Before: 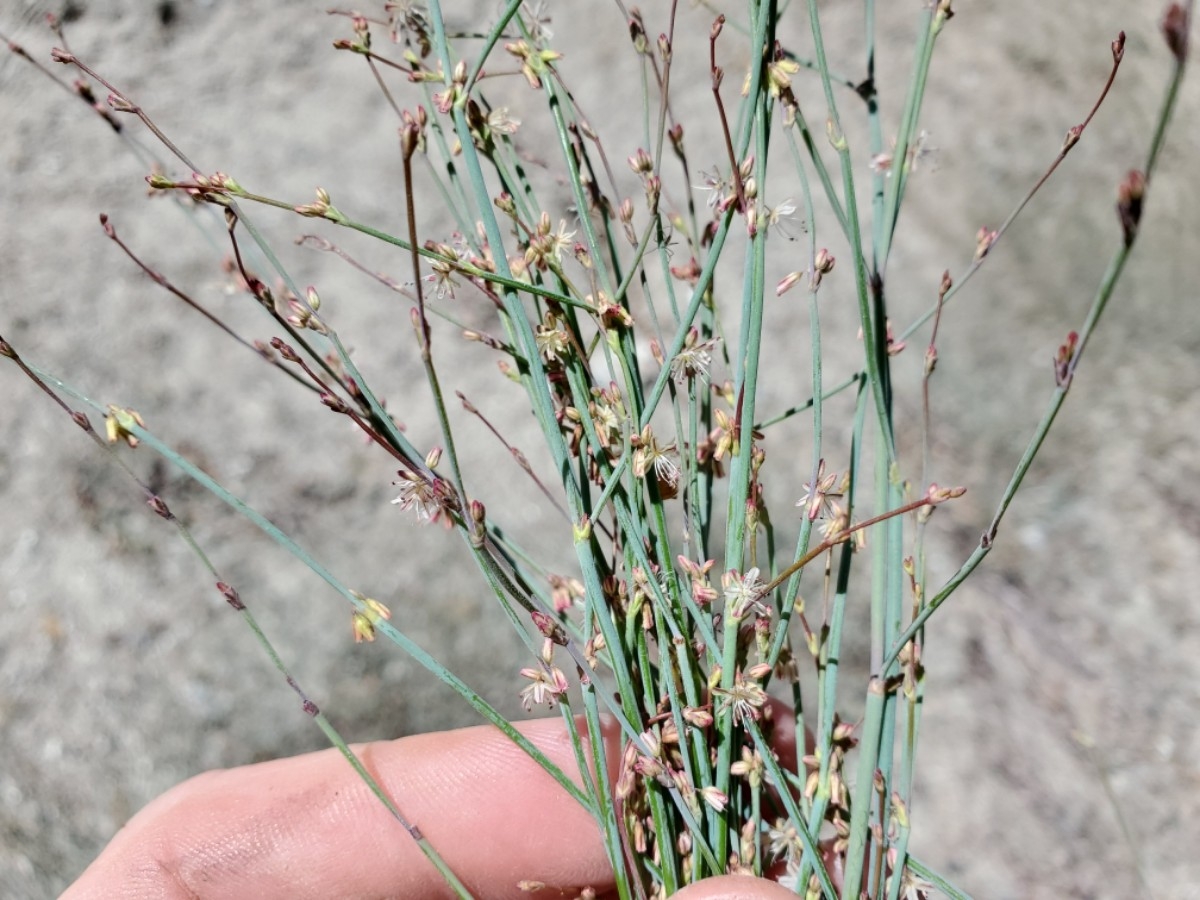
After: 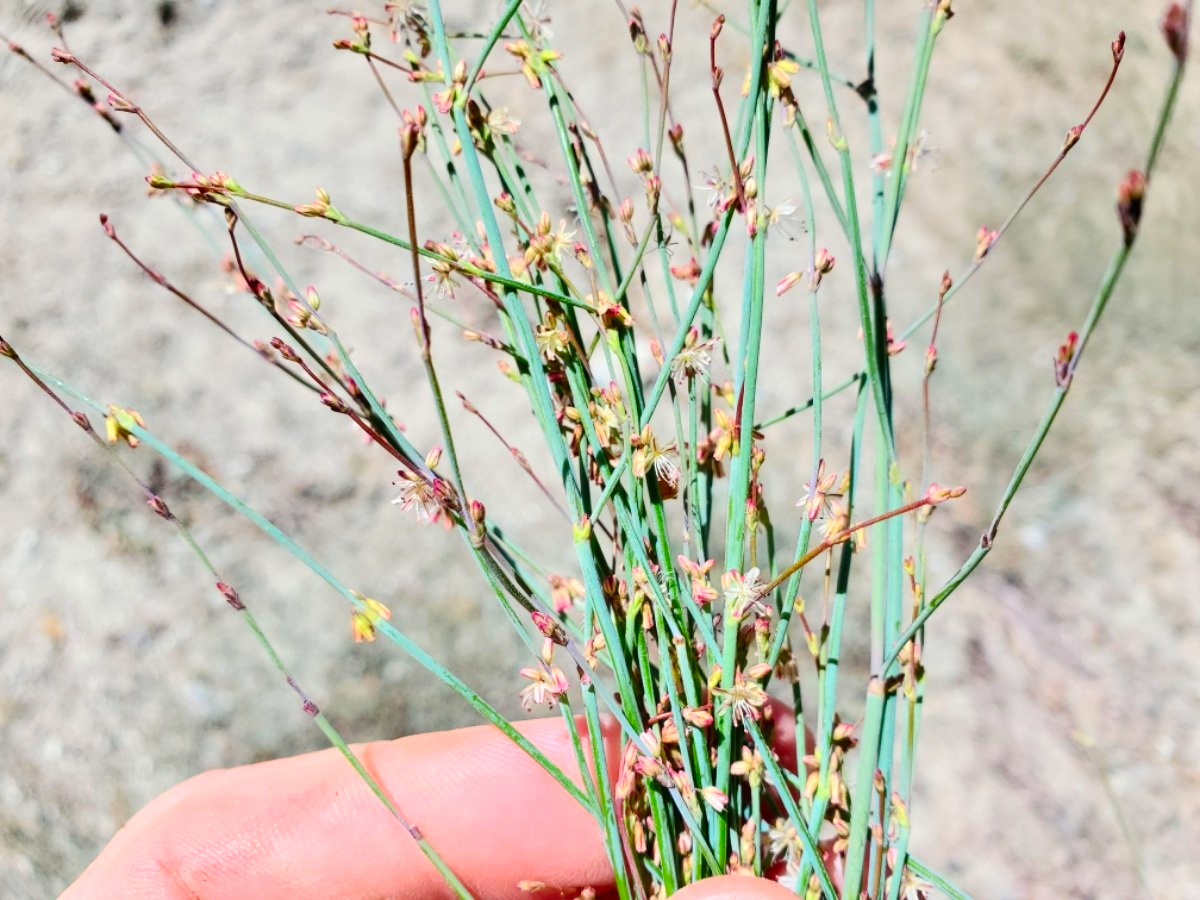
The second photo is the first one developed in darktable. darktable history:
contrast brightness saturation: contrast 0.196, brightness 0.202, saturation 0.794
